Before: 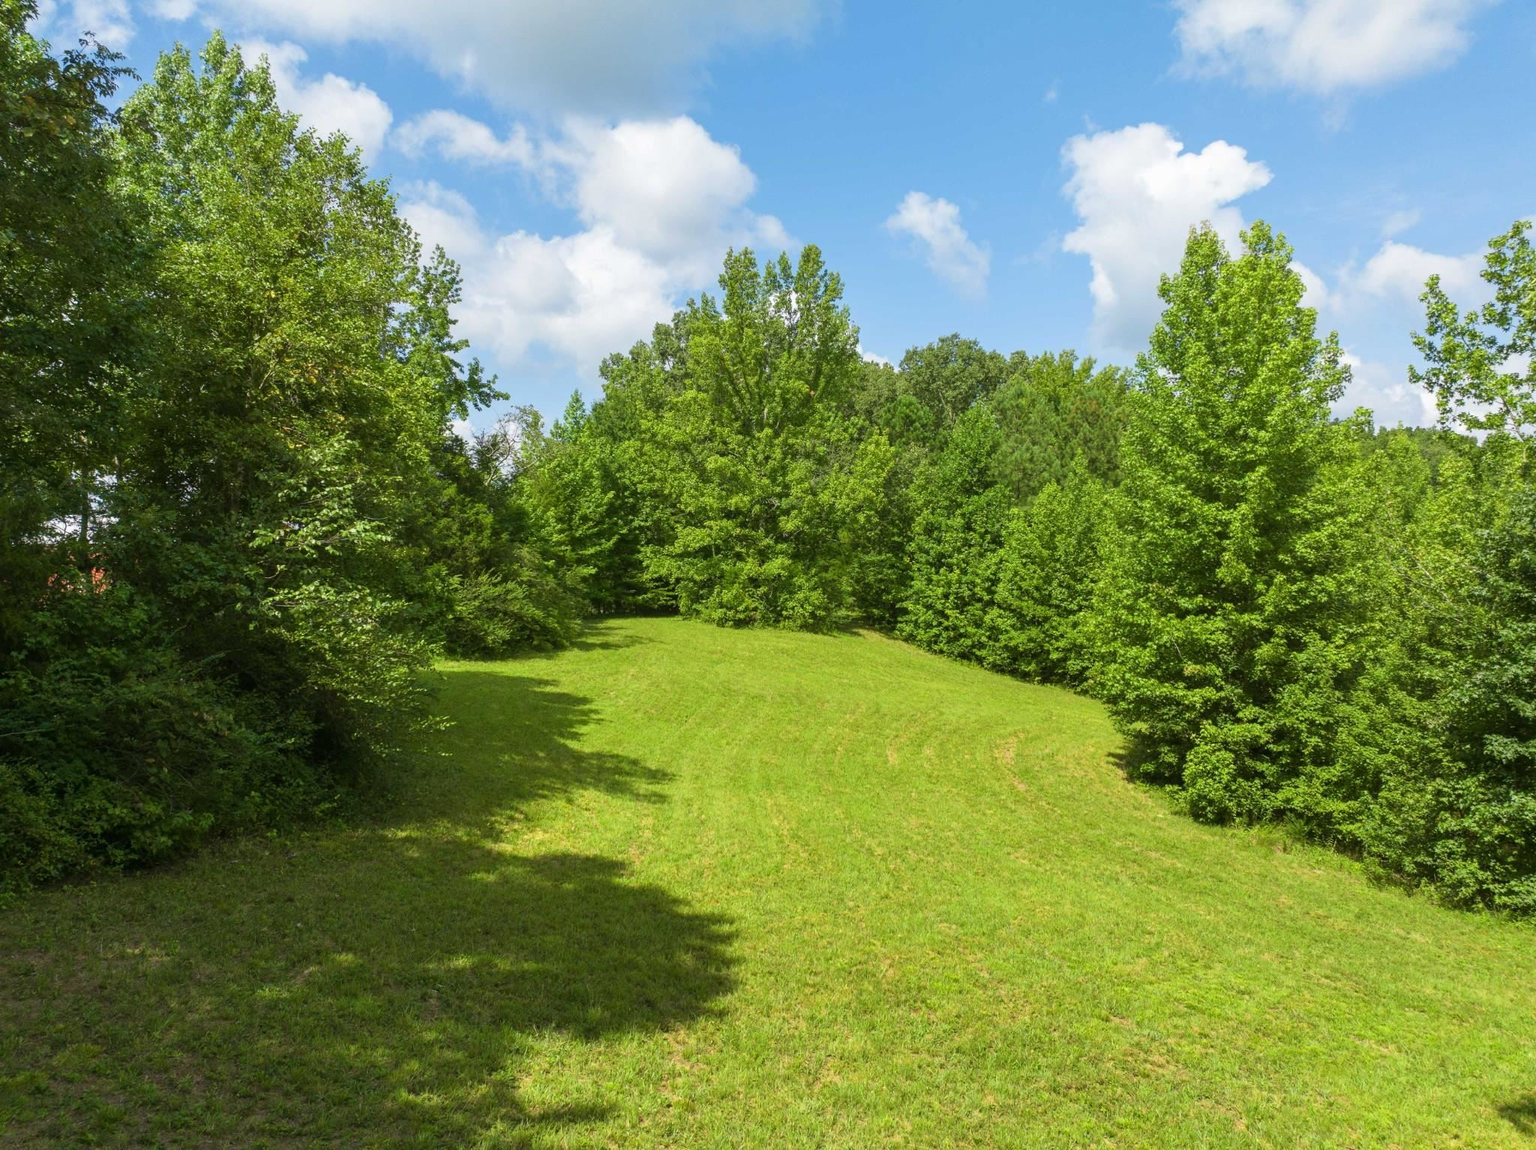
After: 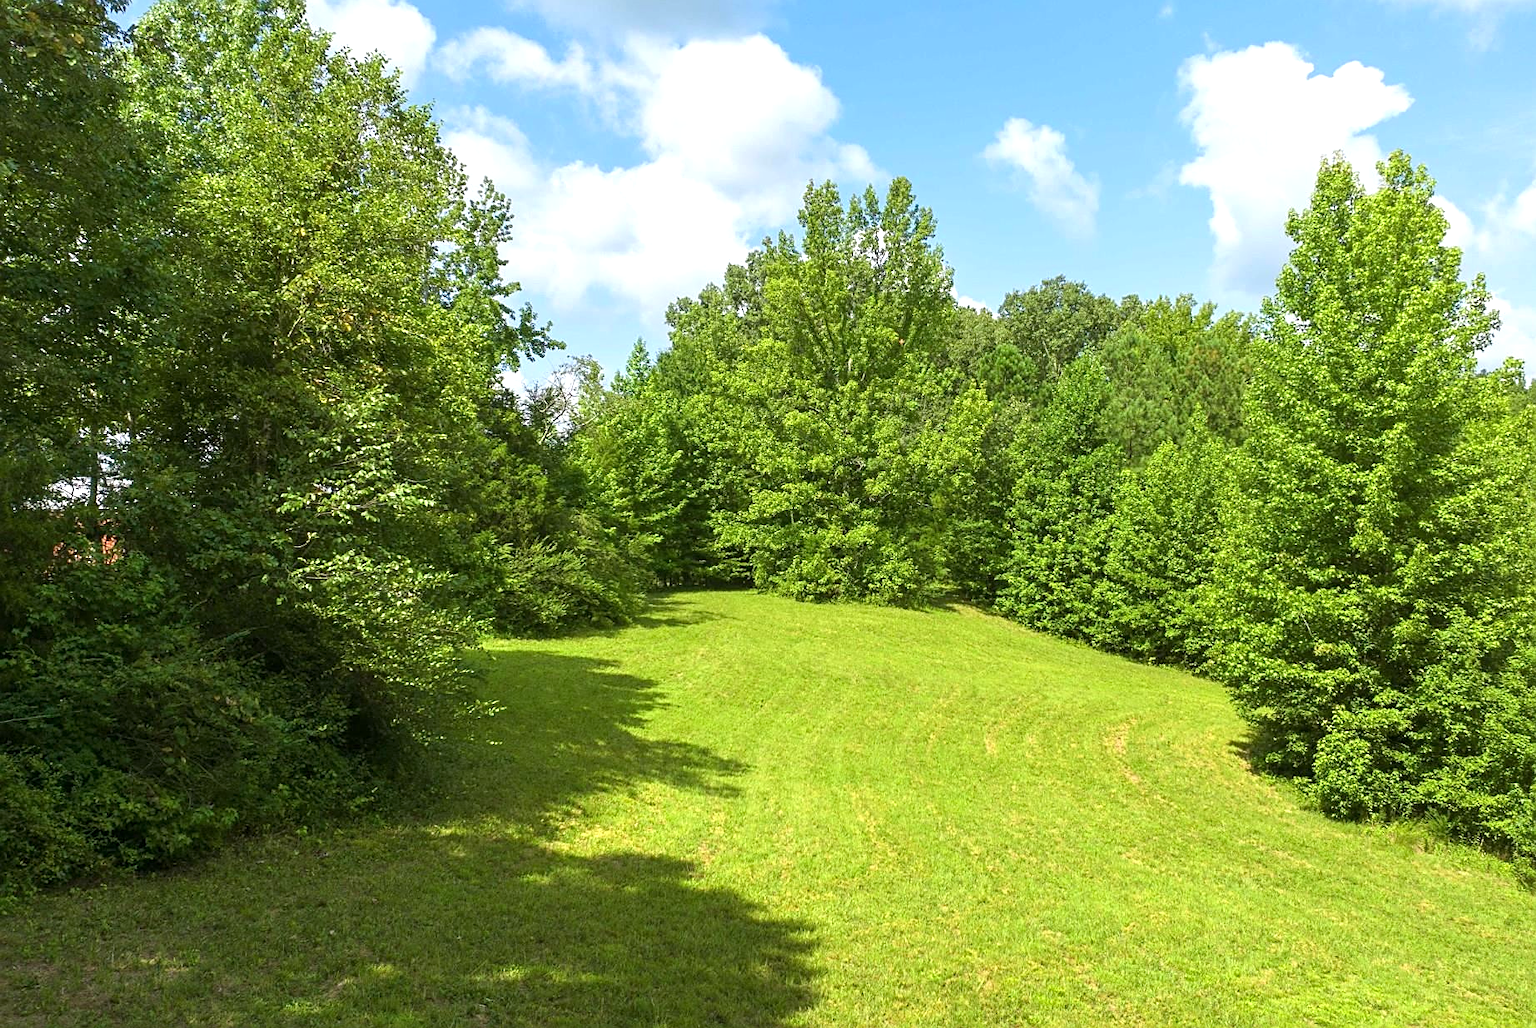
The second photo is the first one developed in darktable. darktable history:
exposure: black level correction 0.001, exposure 0.499 EV, compensate highlight preservation false
crop: top 7.456%, right 9.869%, bottom 11.91%
sharpen: on, module defaults
